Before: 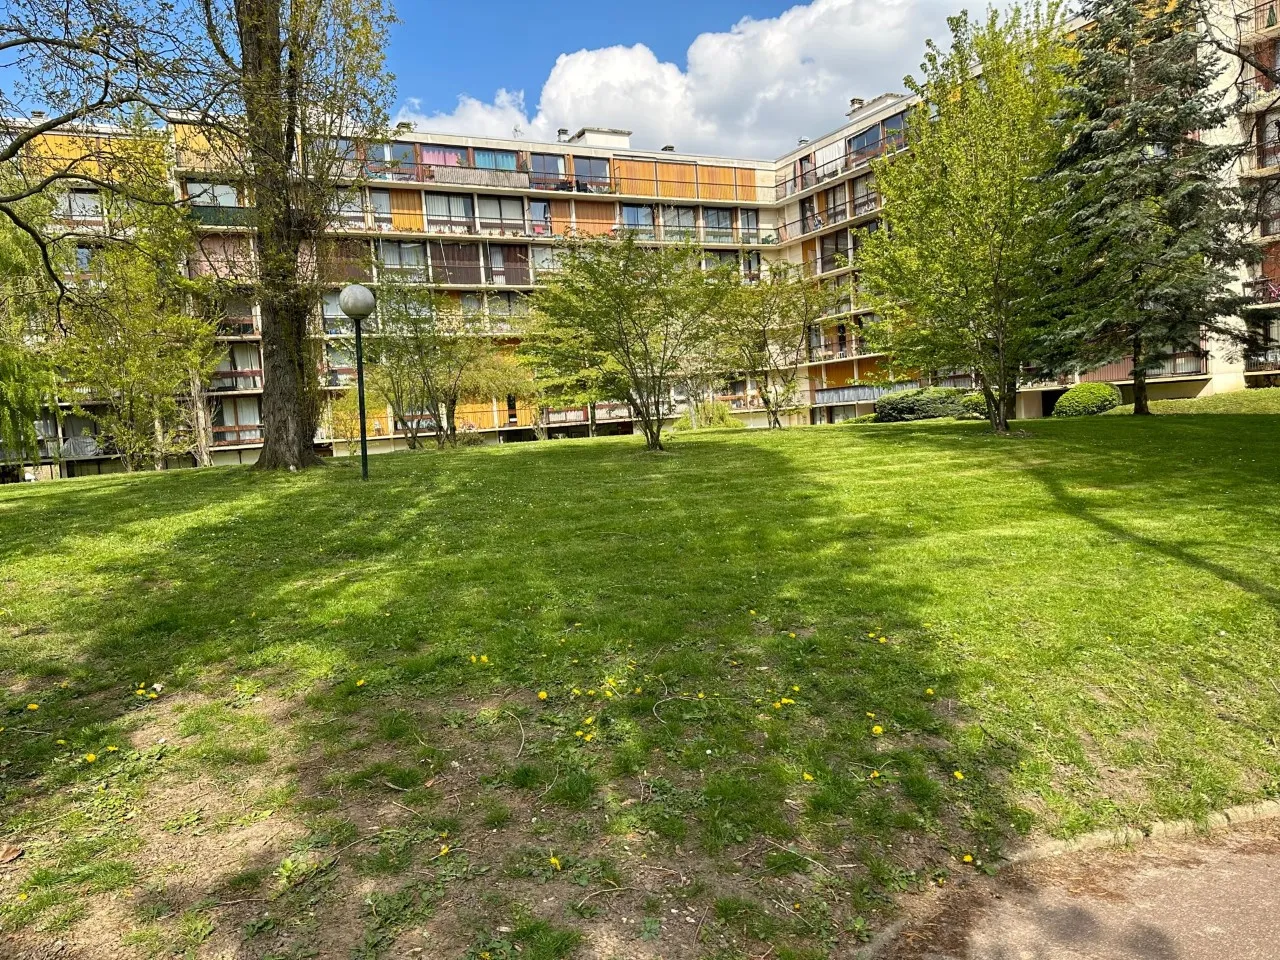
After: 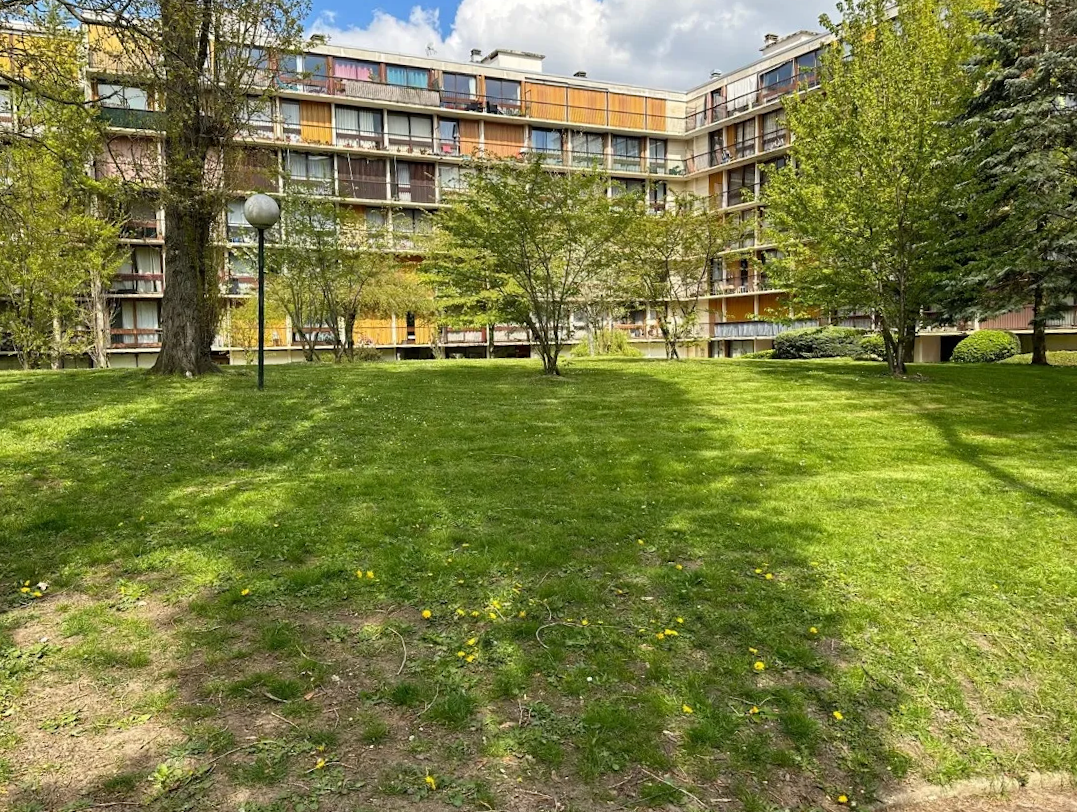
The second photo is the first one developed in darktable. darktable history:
crop and rotate: angle -2.97°, left 5.417%, top 5.159%, right 4.743%, bottom 4.449%
